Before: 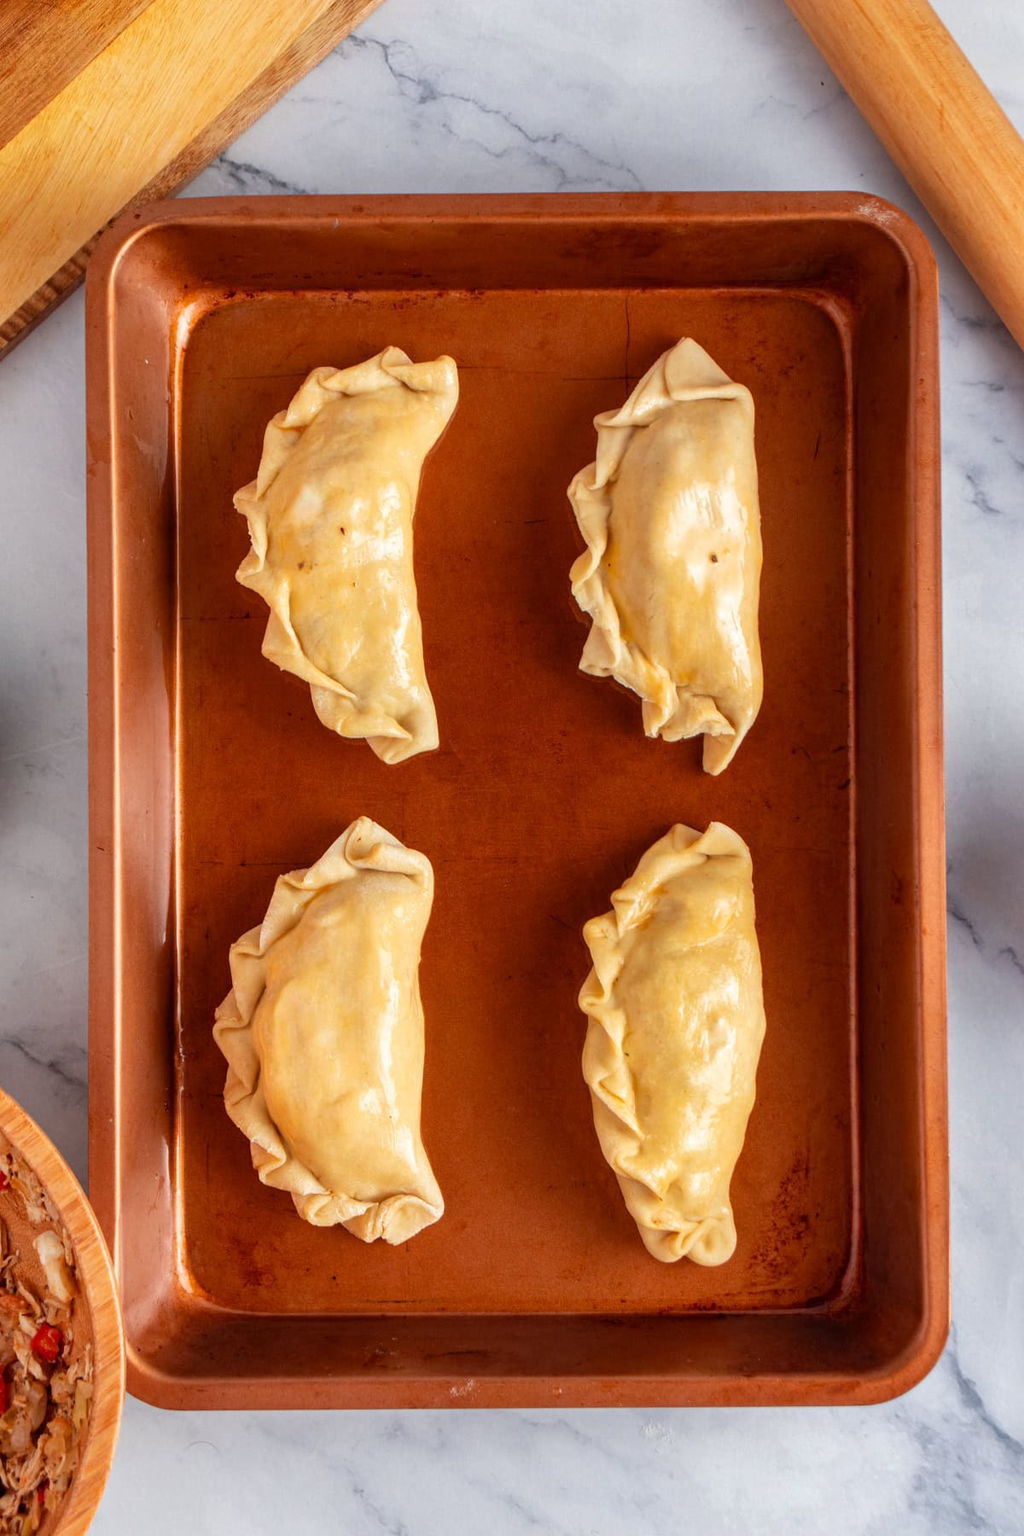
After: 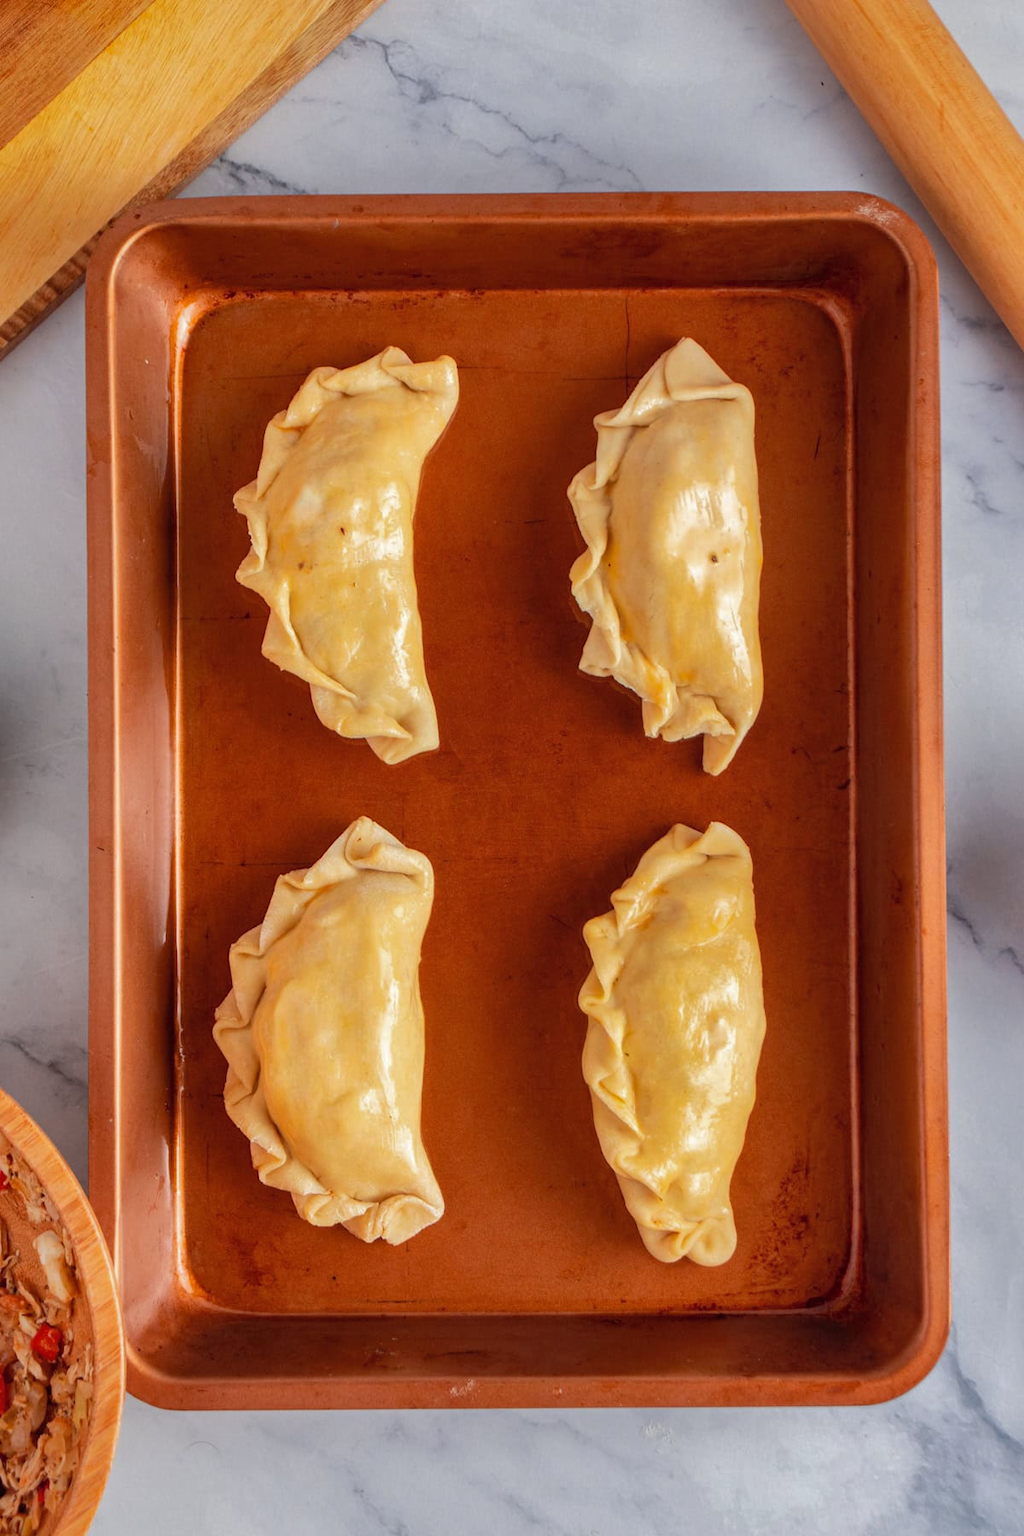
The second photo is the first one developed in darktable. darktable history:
shadows and highlights: shadows 39.29, highlights -59.9
